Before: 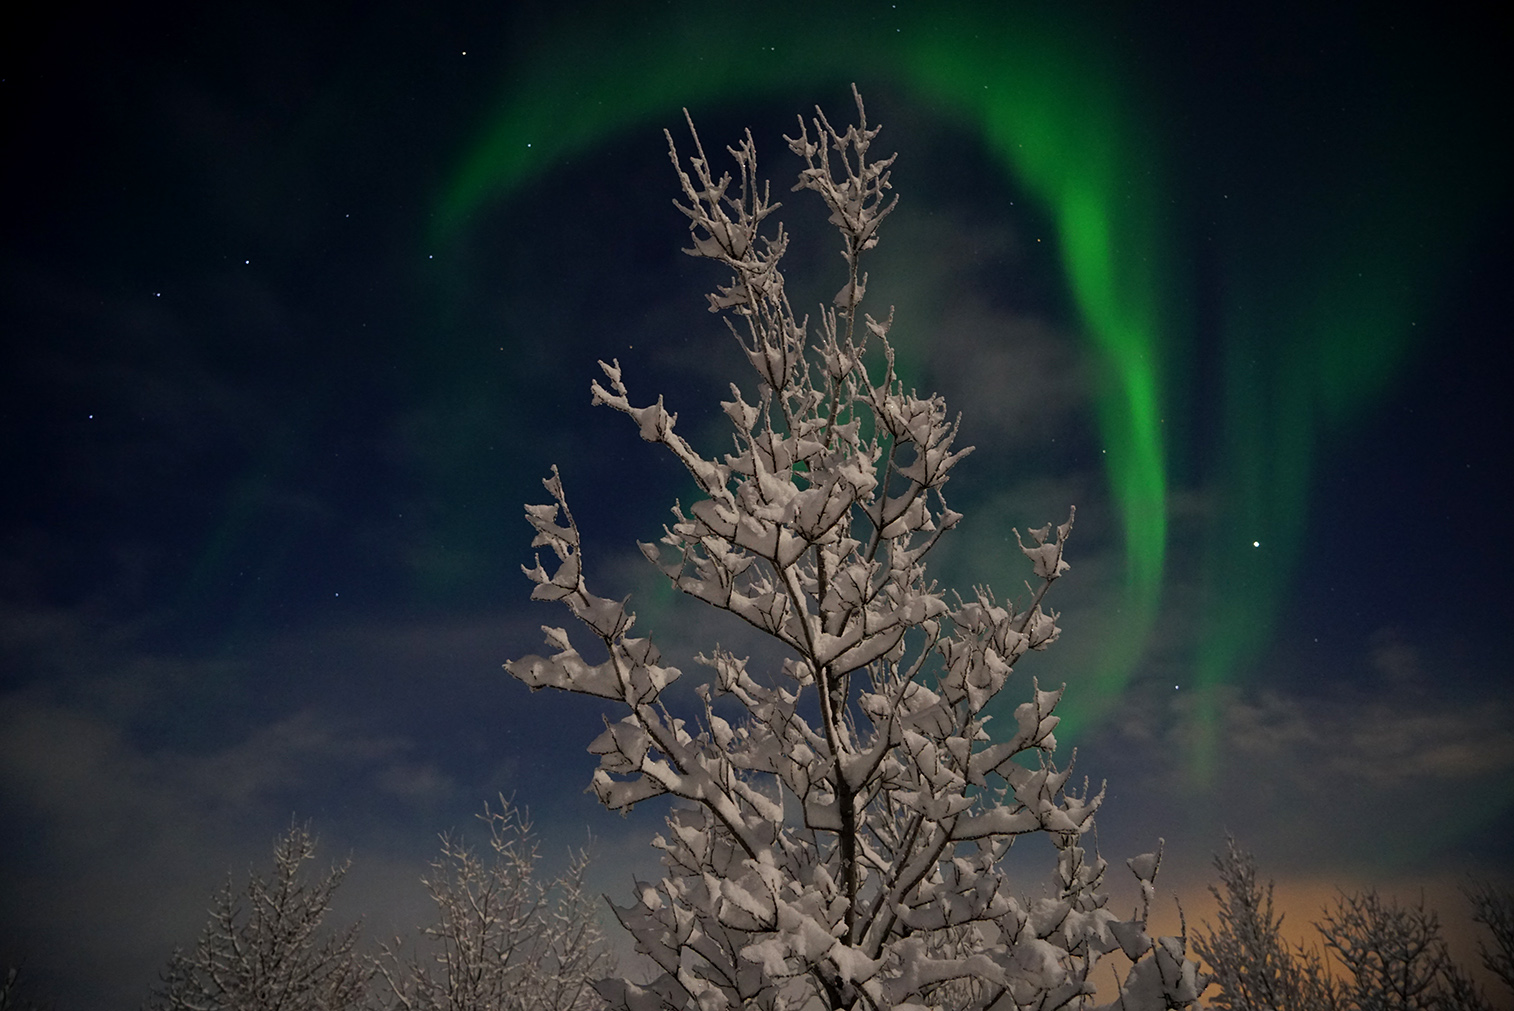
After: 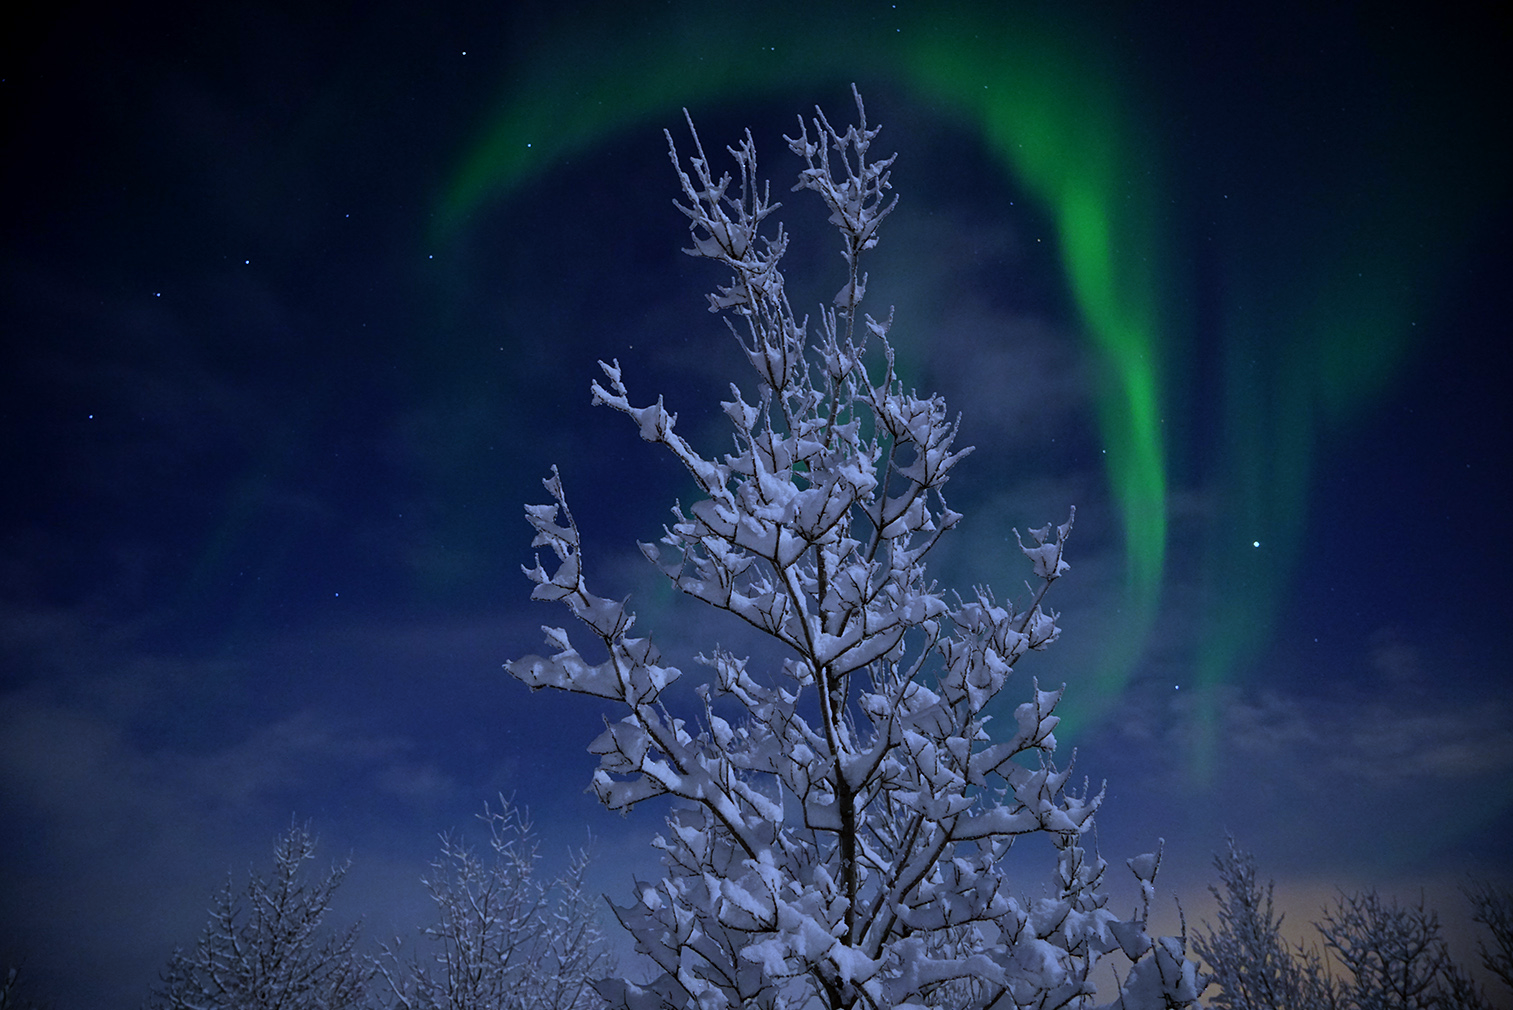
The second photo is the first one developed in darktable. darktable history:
white balance: red 0.766, blue 1.537
